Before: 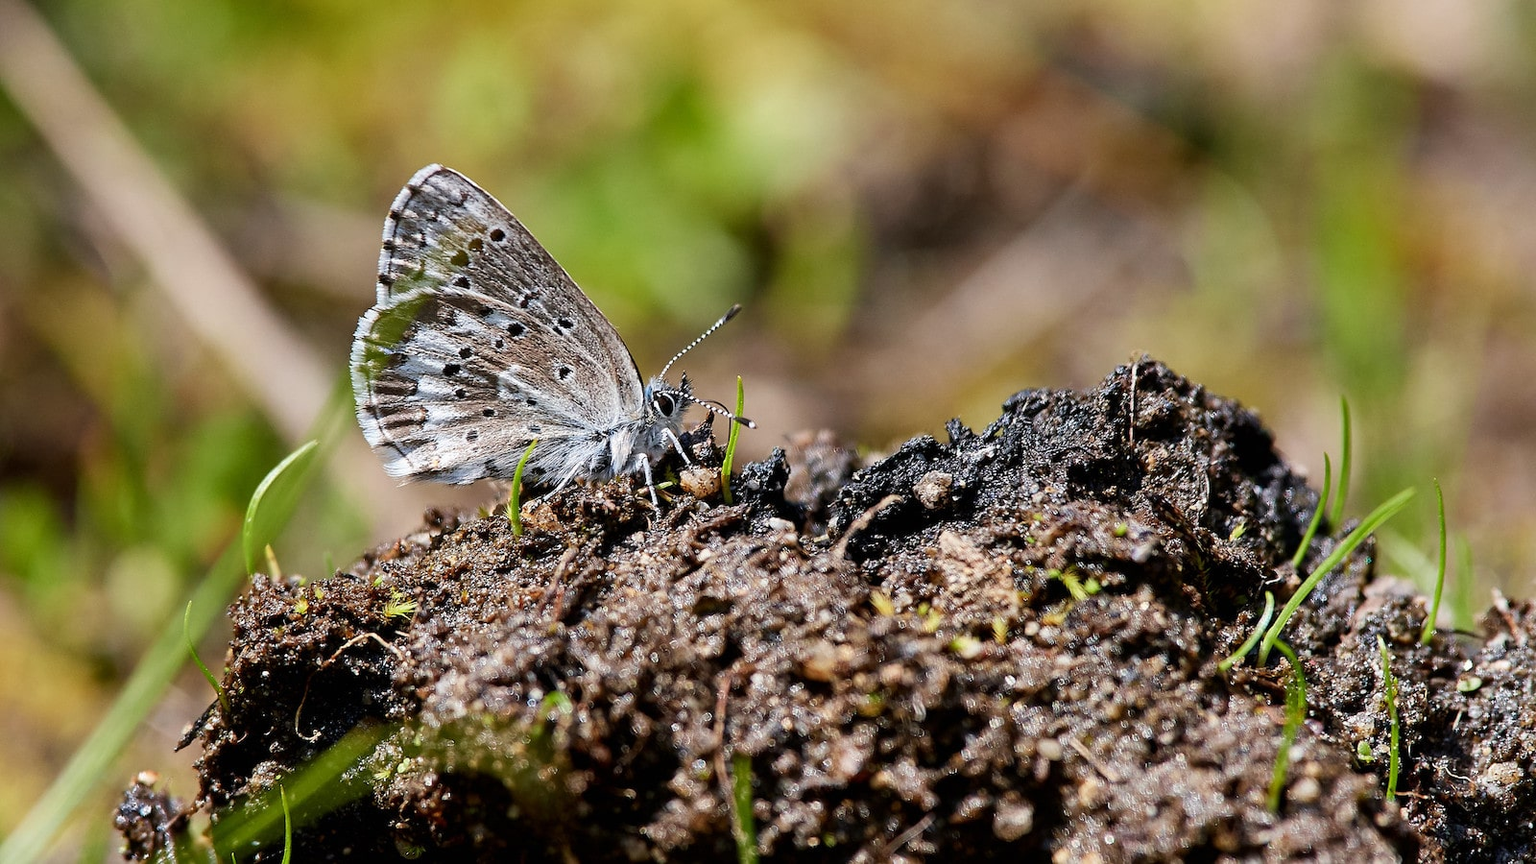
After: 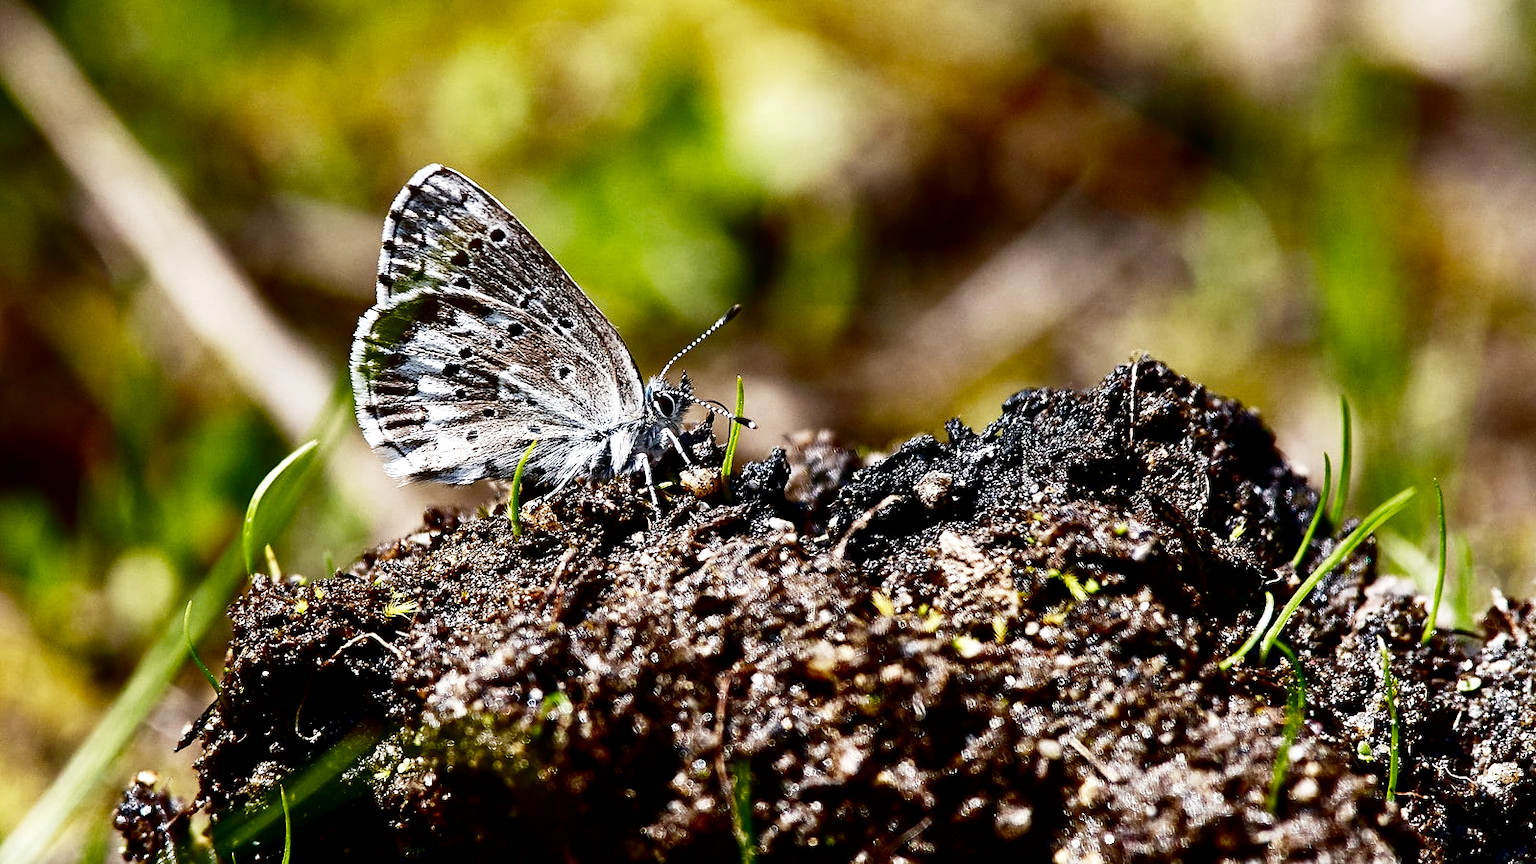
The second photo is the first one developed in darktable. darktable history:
base curve: curves: ch0 [(0, 0) (0.028, 0.03) (0.121, 0.232) (0.46, 0.748) (0.859, 0.968) (1, 1)], preserve colors none
contrast brightness saturation: brightness -0.529
color balance rgb: perceptual saturation grading › global saturation -0.114%, perceptual brilliance grading › global brilliance 14.37%, perceptual brilliance grading › shadows -35.624%, global vibrance 20%
